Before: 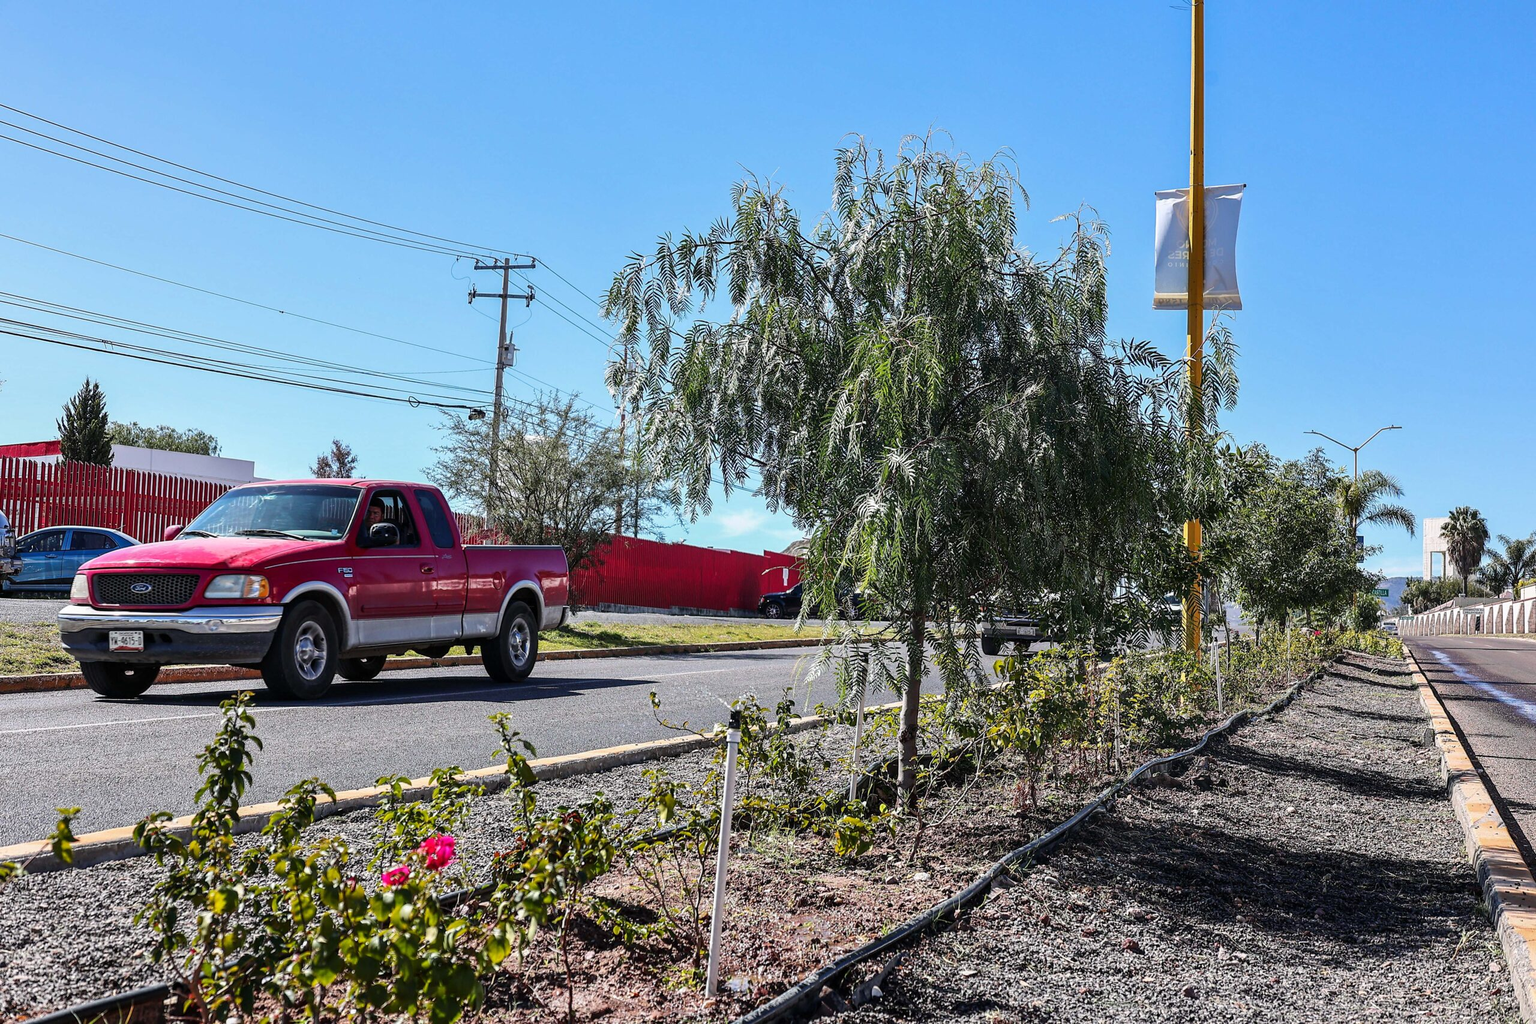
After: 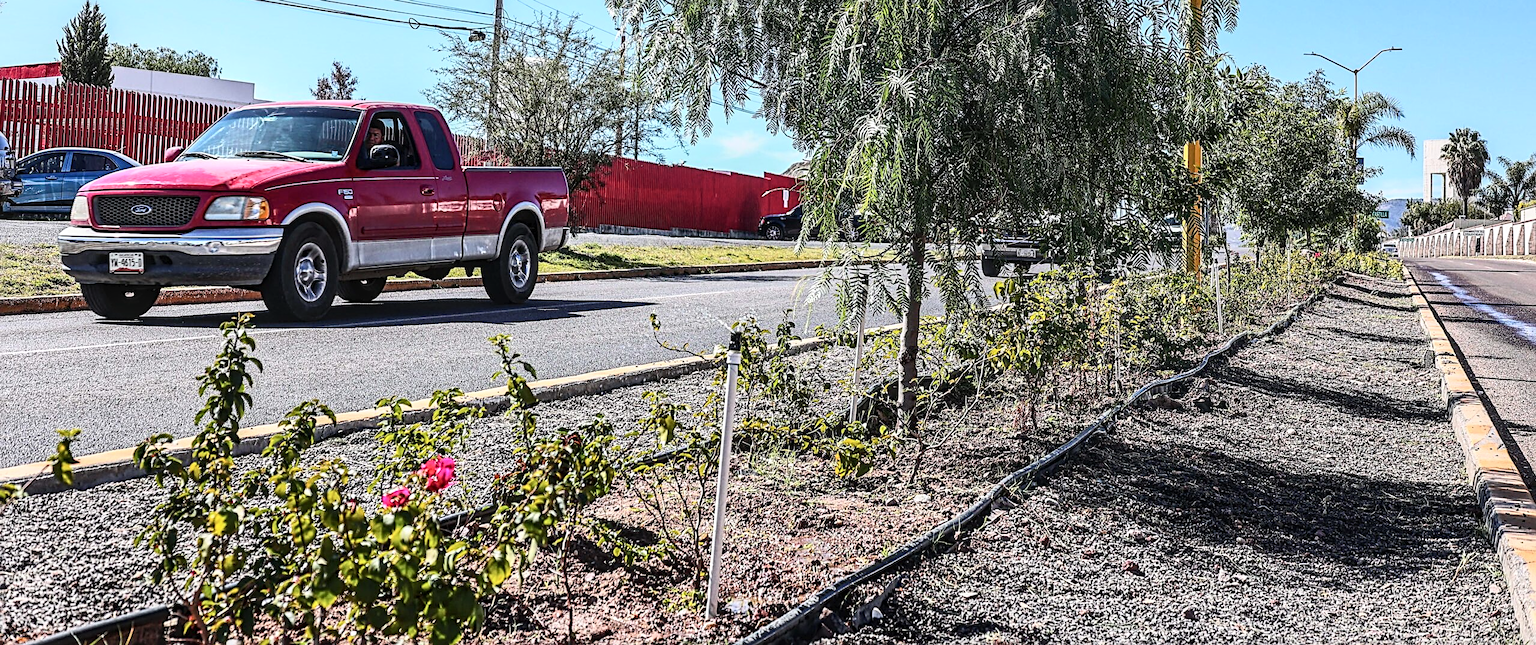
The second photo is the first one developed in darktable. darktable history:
crop and rotate: top 37.008%
sharpen: radius 3.08
local contrast: detail 130%
tone equalizer: edges refinement/feathering 500, mask exposure compensation -1.57 EV, preserve details no
tone curve: curves: ch0 [(0, 0) (0.003, 0.017) (0.011, 0.018) (0.025, 0.03) (0.044, 0.051) (0.069, 0.075) (0.1, 0.104) (0.136, 0.138) (0.177, 0.183) (0.224, 0.237) (0.277, 0.294) (0.335, 0.361) (0.399, 0.446) (0.468, 0.552) (0.543, 0.66) (0.623, 0.753) (0.709, 0.843) (0.801, 0.912) (0.898, 0.962) (1, 1)], color space Lab, independent channels, preserve colors none
